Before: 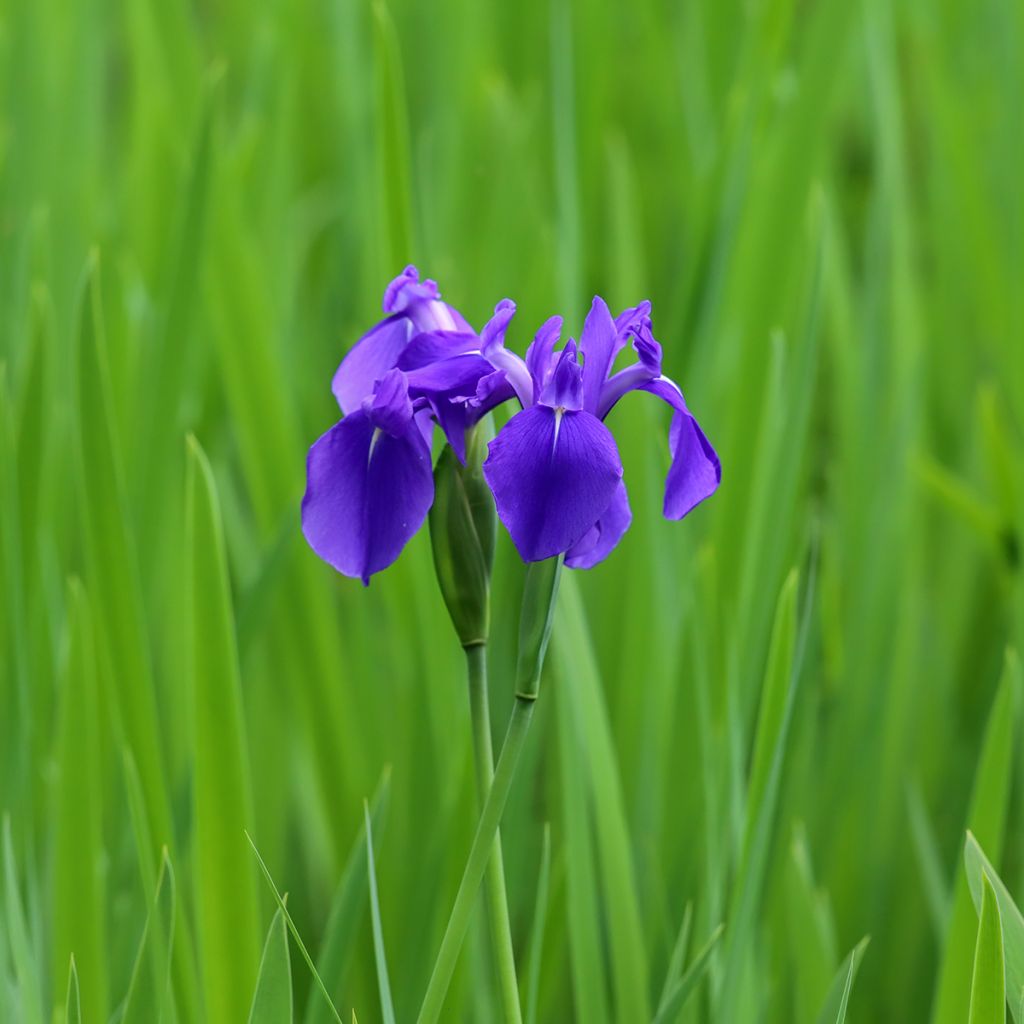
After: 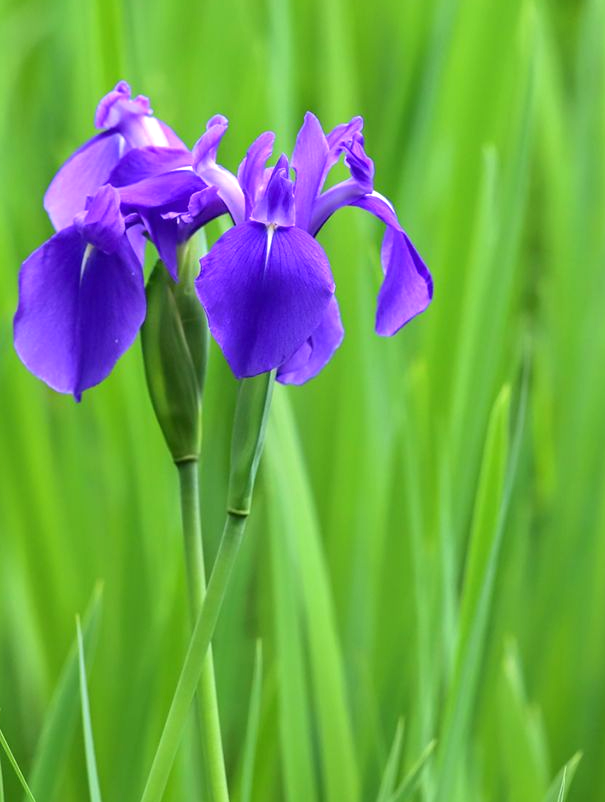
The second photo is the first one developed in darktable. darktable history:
crop and rotate: left 28.127%, top 18.037%, right 12.718%, bottom 3.613%
exposure: black level correction 0, exposure 0.694 EV, compensate highlight preservation false
